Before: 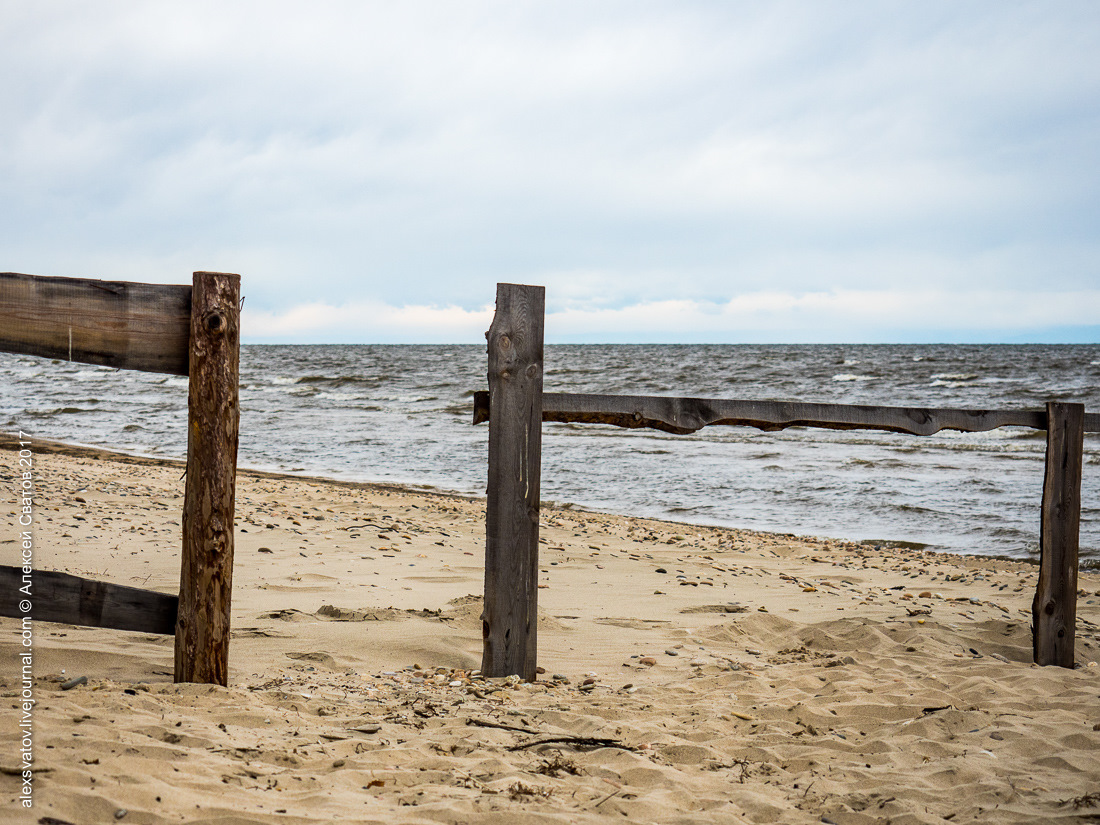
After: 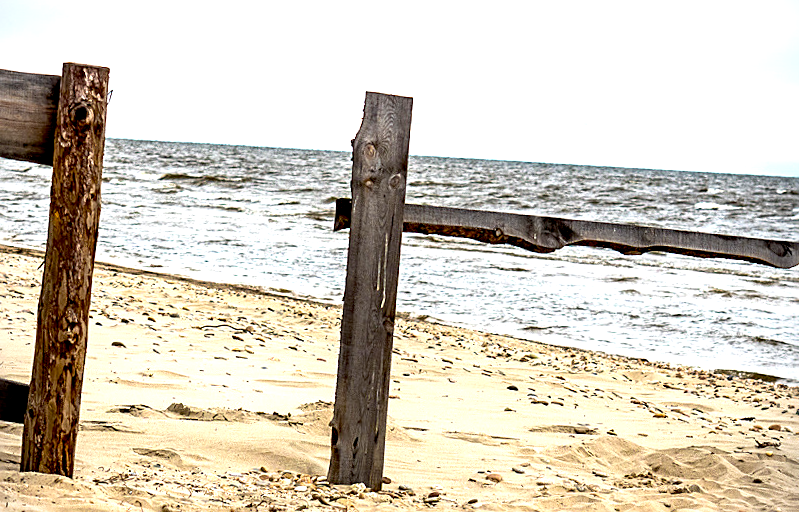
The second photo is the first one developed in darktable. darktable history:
crop and rotate: angle -3.34°, left 9.799%, top 20.972%, right 11.953%, bottom 12.148%
sharpen: on, module defaults
exposure: black level correction 0.01, exposure 1 EV, compensate highlight preservation false
vignetting: fall-off start 91.1%, center (-0.029, 0.234)
